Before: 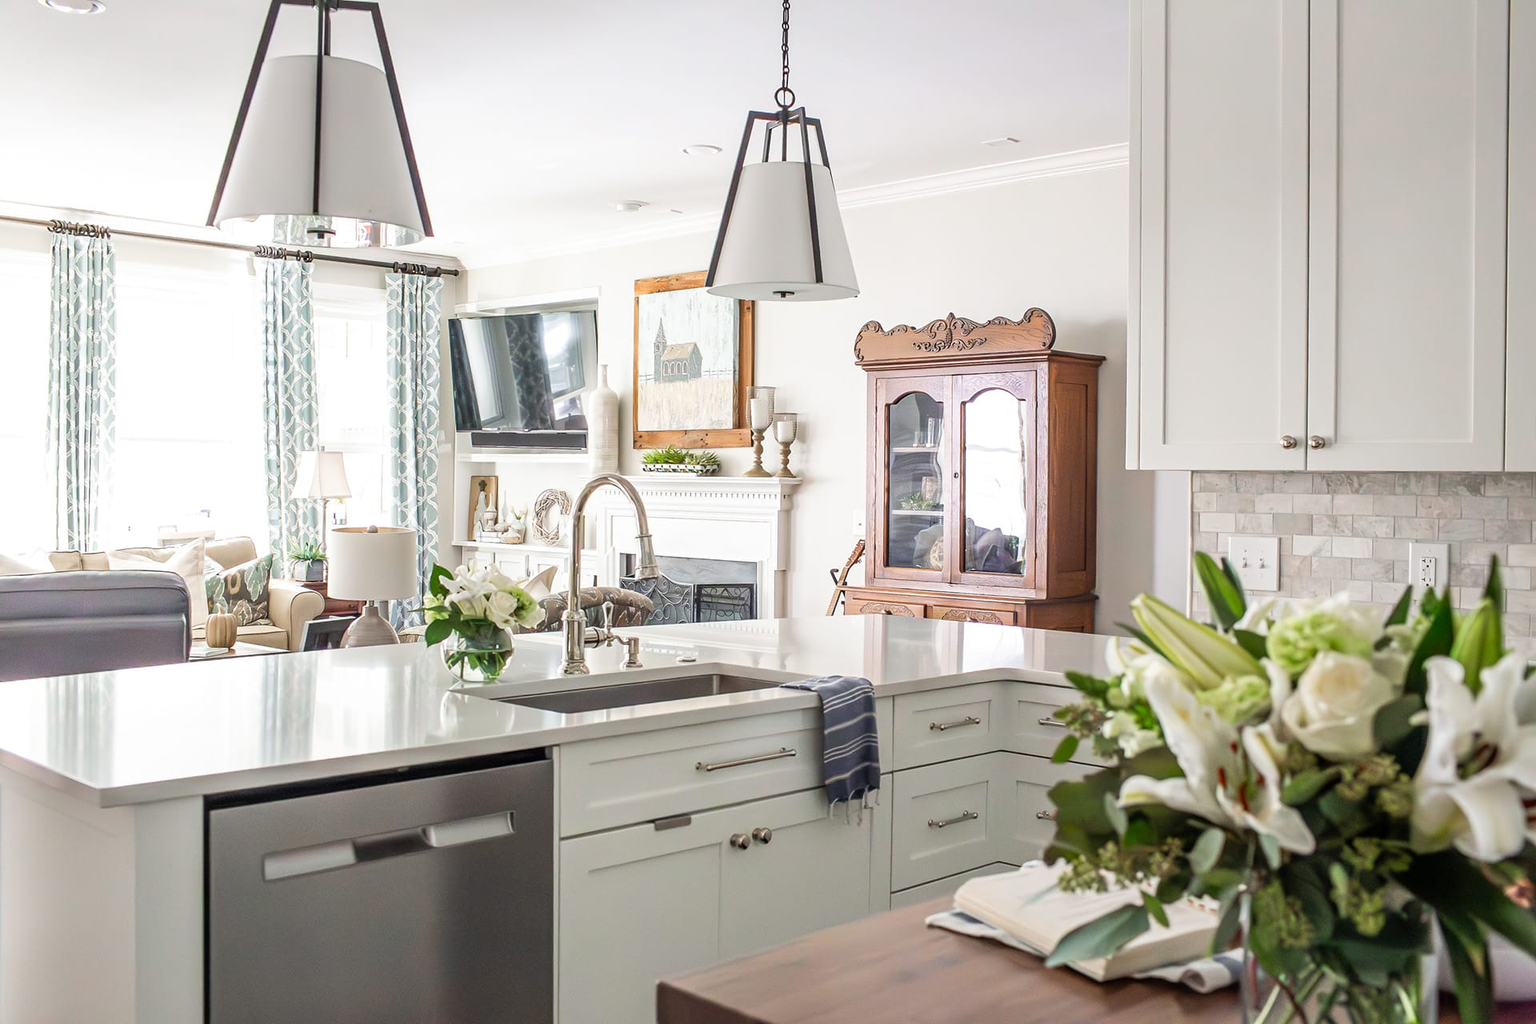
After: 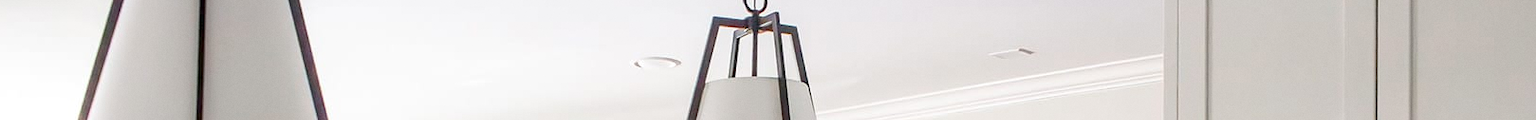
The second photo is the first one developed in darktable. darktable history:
crop and rotate: left 9.644%, top 9.491%, right 6.021%, bottom 80.509%
exposure: black level correction 0.01, exposure 0.014 EV, compensate highlight preservation false
grain: coarseness 14.57 ISO, strength 8.8%
